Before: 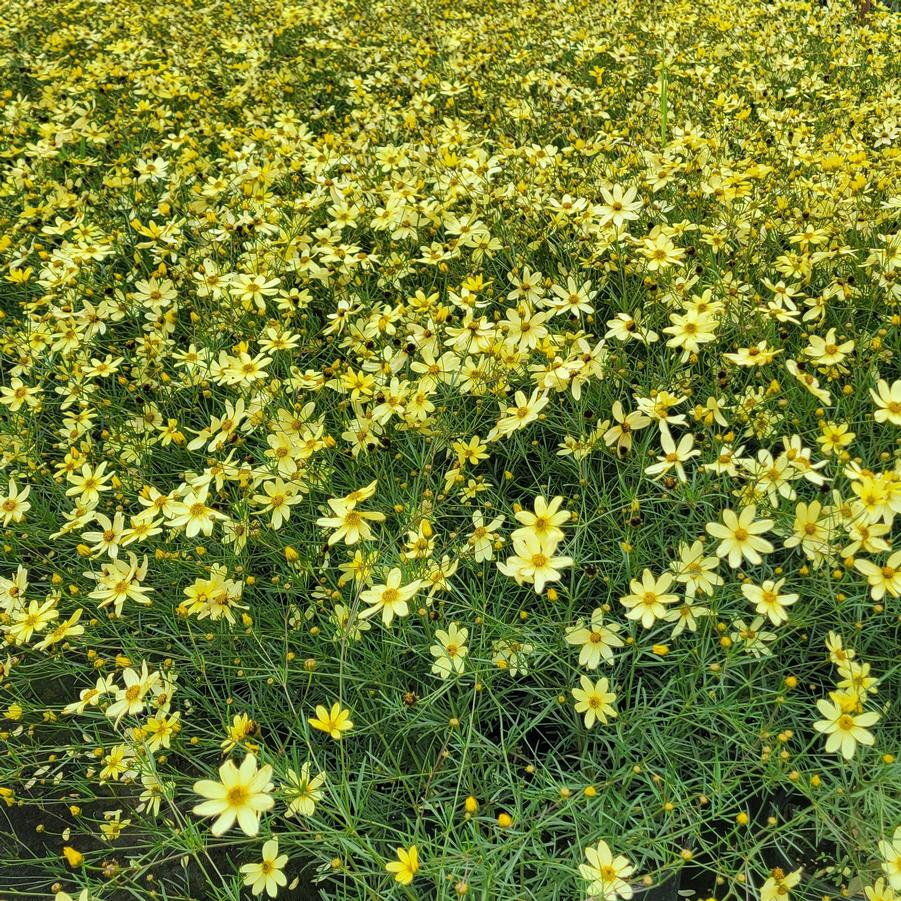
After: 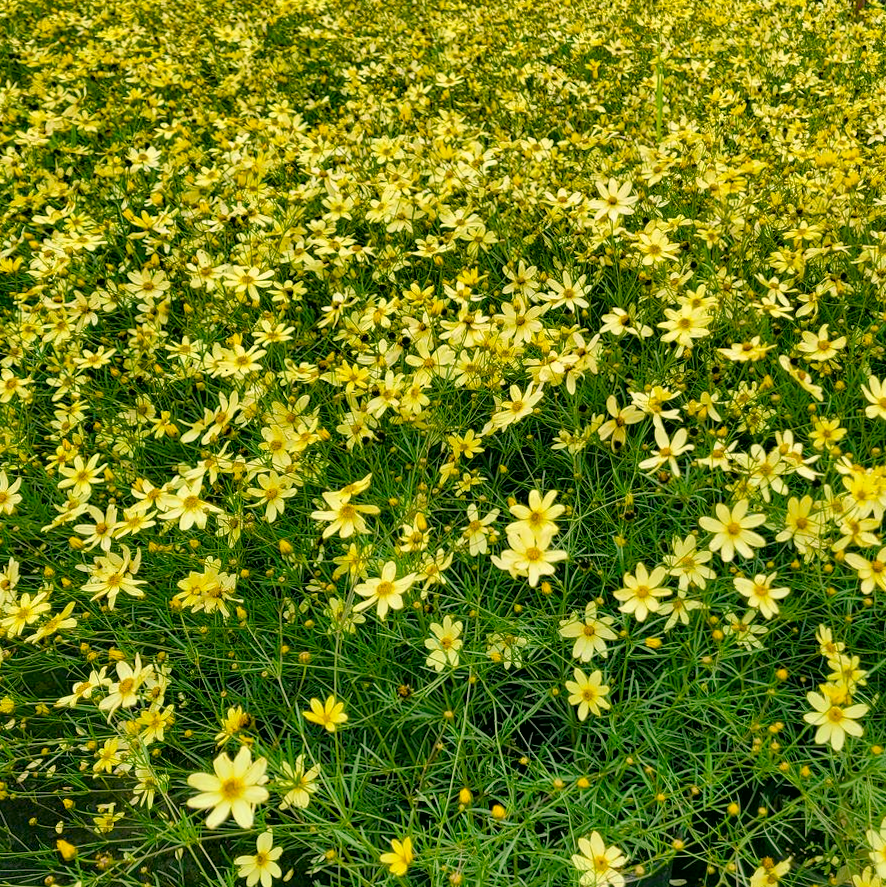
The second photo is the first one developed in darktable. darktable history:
crop and rotate: left 0.614%, top 0.179%, bottom 0.309%
color balance rgb: shadows lift › chroma 1%, shadows lift › hue 240.84°, highlights gain › chroma 2%, highlights gain › hue 73.2°, global offset › luminance -0.5%, perceptual saturation grading › global saturation 20%, perceptual saturation grading › highlights -25%, perceptual saturation grading › shadows 50%, global vibrance 15%
color correction: highlights a* 4.02, highlights b* 4.98, shadows a* -7.55, shadows b* 4.98
rotate and perspective: rotation 0.174°, lens shift (vertical) 0.013, lens shift (horizontal) 0.019, shear 0.001, automatic cropping original format, crop left 0.007, crop right 0.991, crop top 0.016, crop bottom 0.997
